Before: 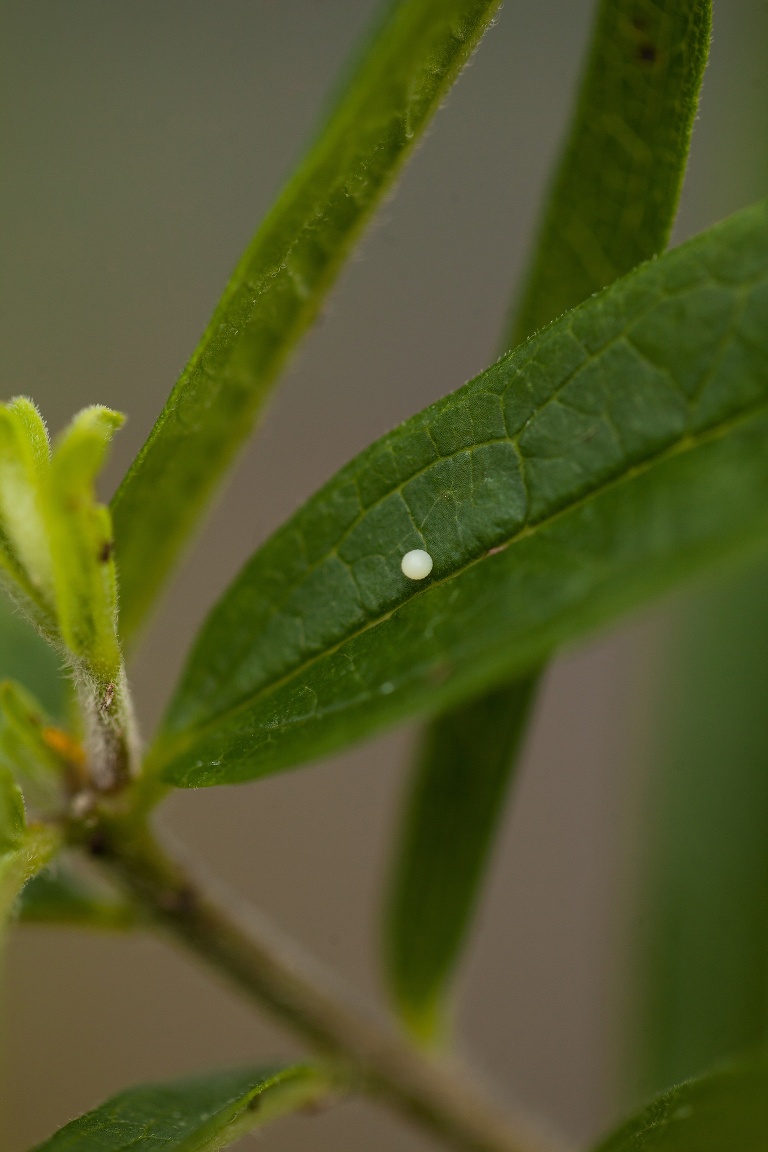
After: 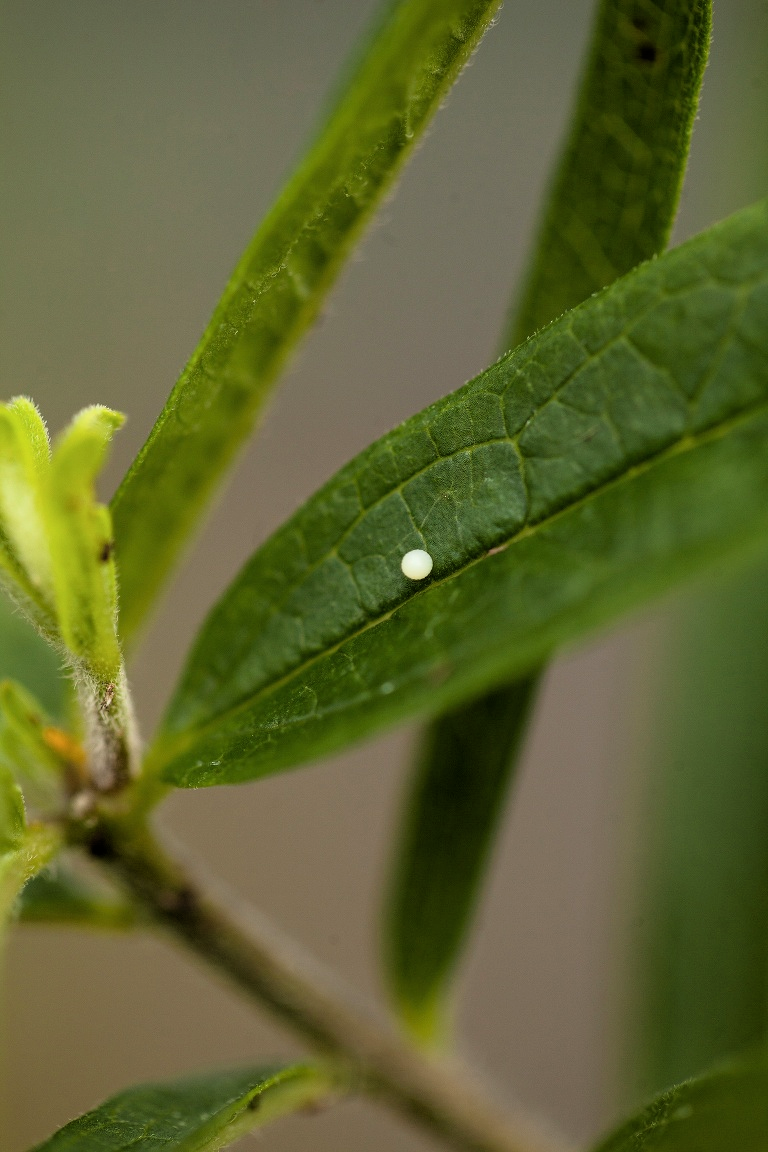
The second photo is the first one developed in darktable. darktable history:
filmic rgb: black relative exposure -4.92 EV, white relative exposure 2.84 EV, hardness 3.72, iterations of high-quality reconstruction 0
exposure: black level correction 0, exposure 0.5 EV, compensate exposure bias true, compensate highlight preservation false
